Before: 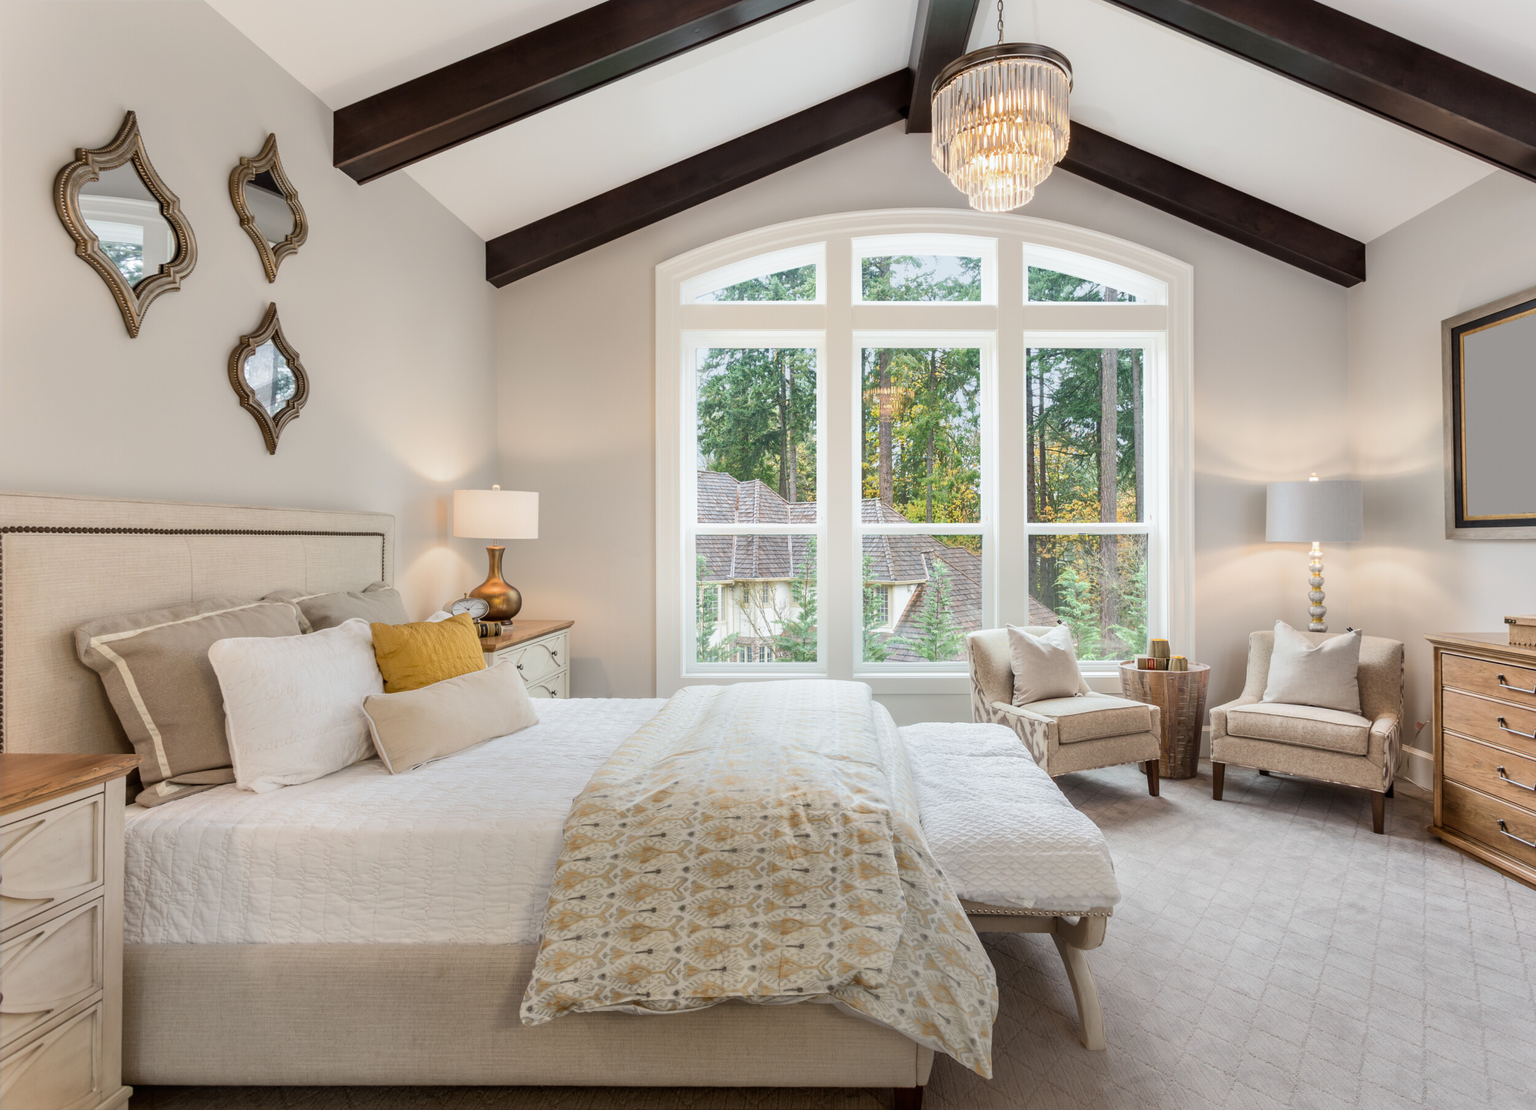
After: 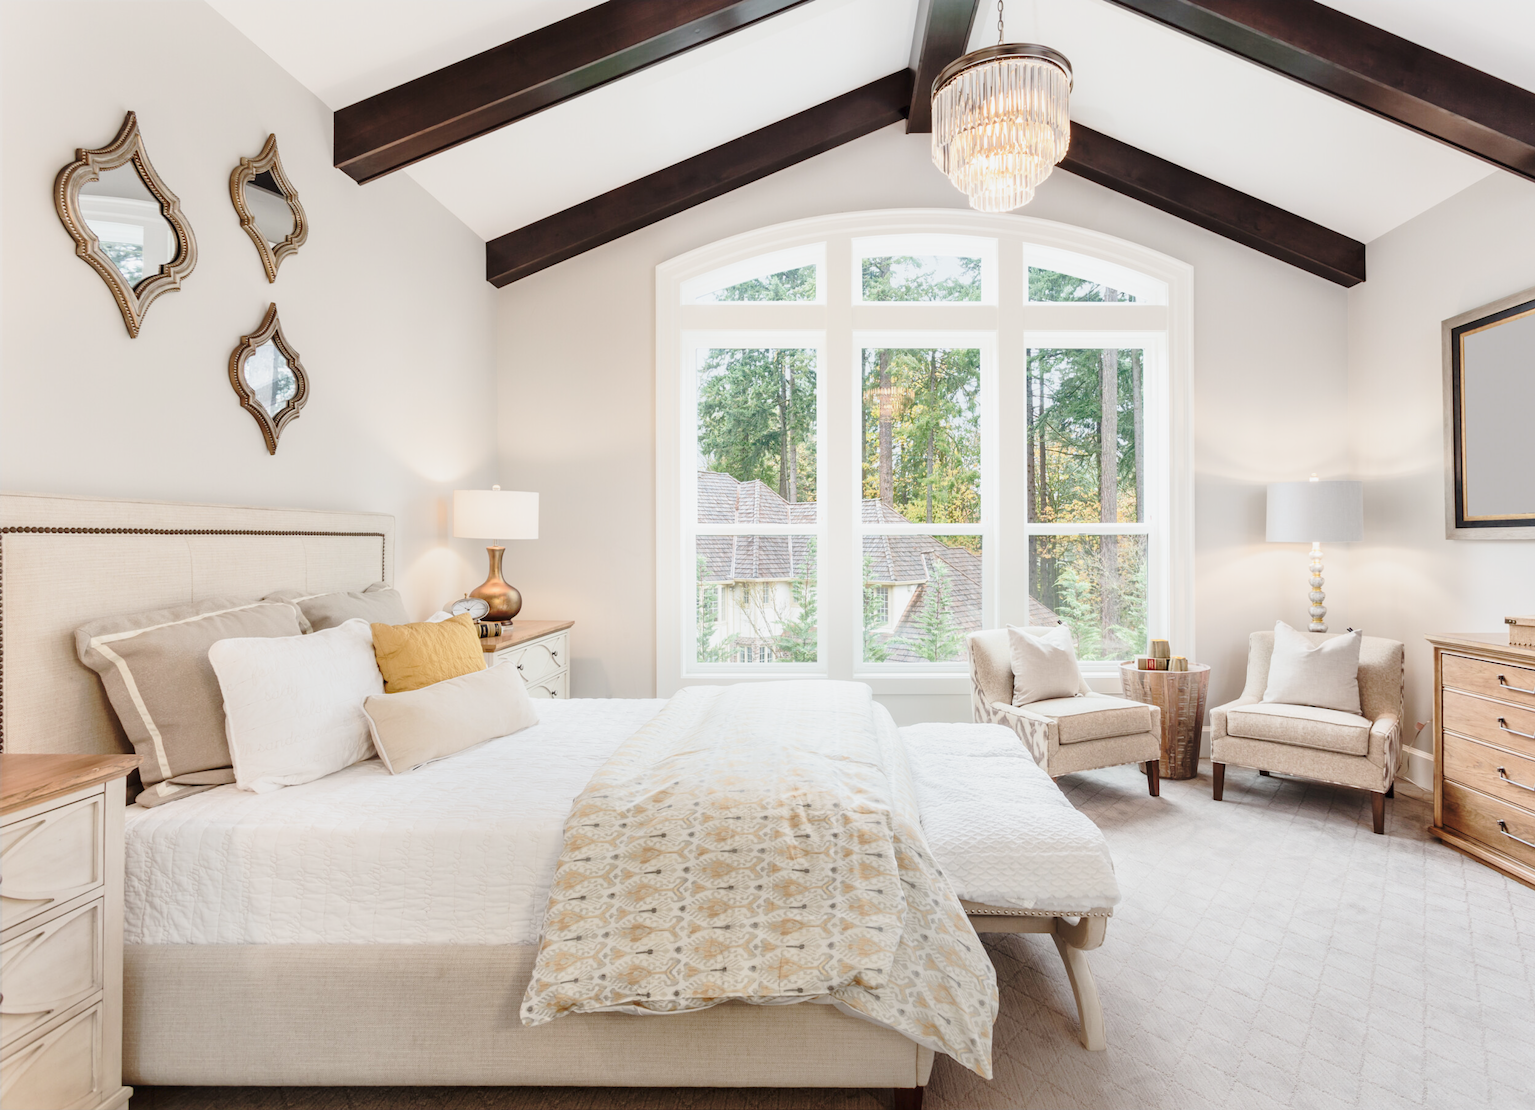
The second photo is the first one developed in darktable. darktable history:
base curve: curves: ch0 [(0, 0) (0.036, 0.037) (0.121, 0.228) (0.46, 0.76) (0.859, 0.983) (1, 1)], preserve colors none
color balance rgb: perceptual saturation grading › global saturation -27.94%, hue shift -2.27°, contrast -21.26%
